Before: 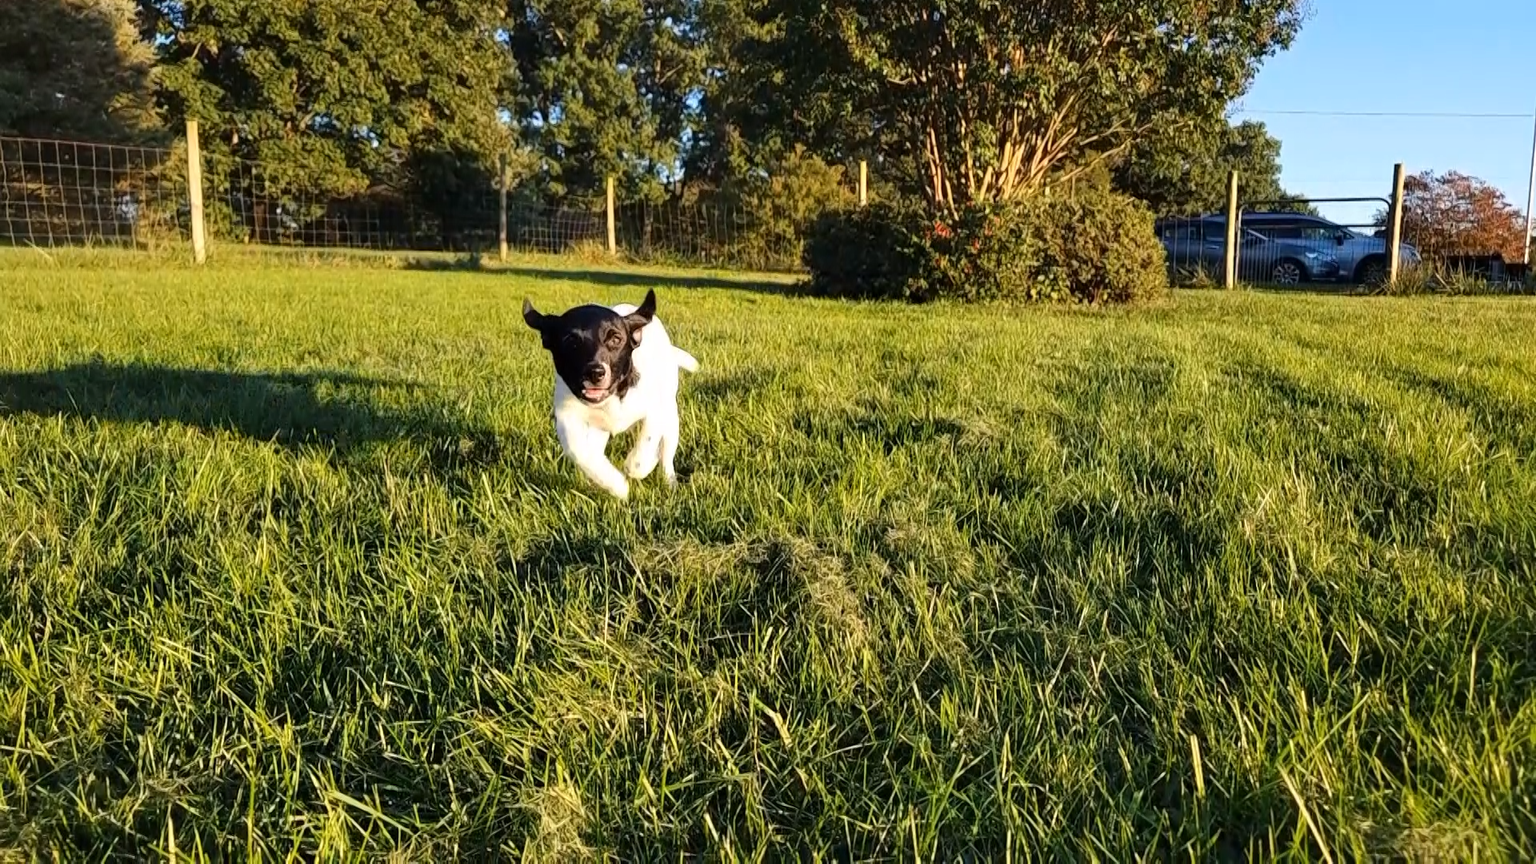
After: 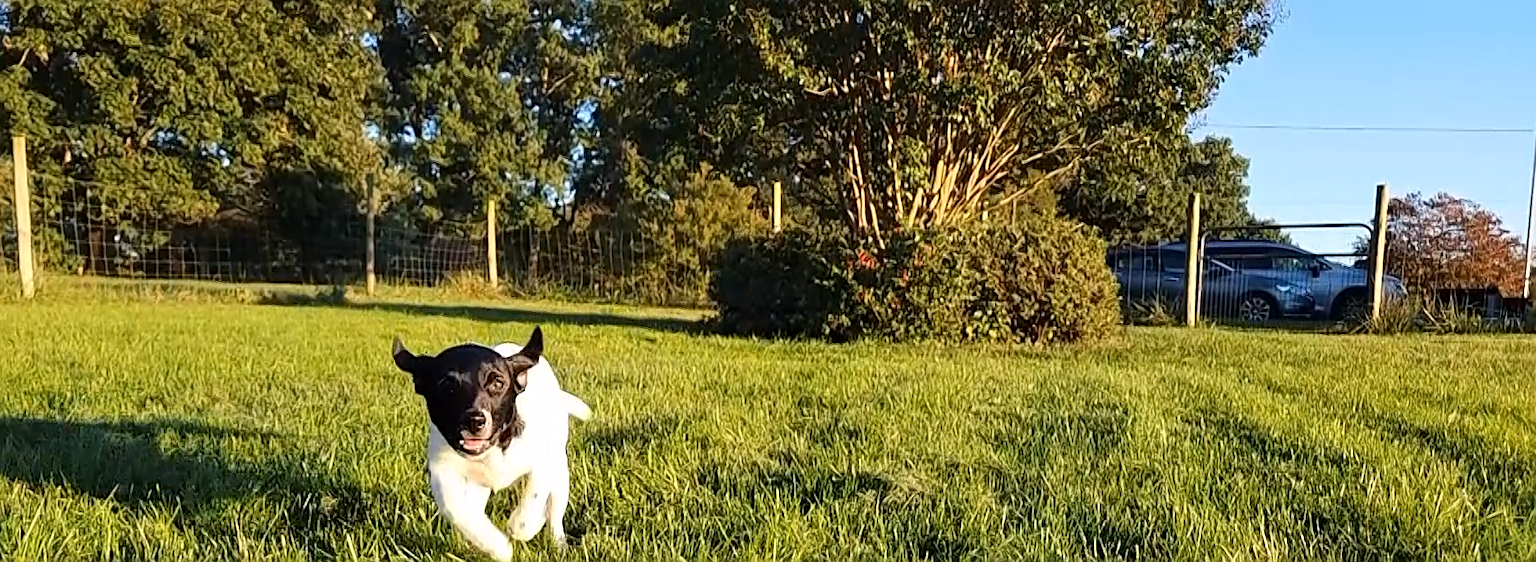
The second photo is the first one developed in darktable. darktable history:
crop and rotate: left 11.41%, bottom 42.301%
sharpen: on, module defaults
